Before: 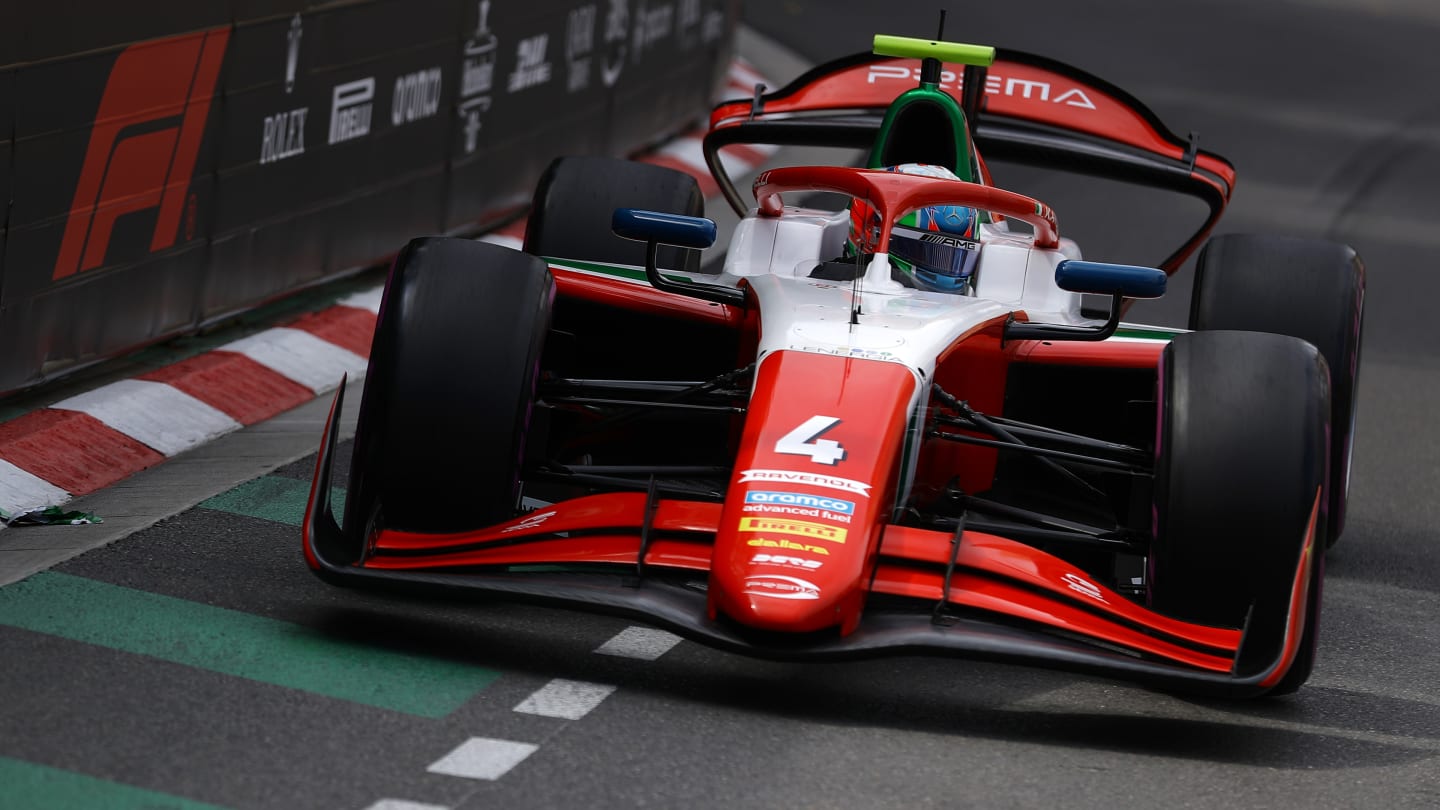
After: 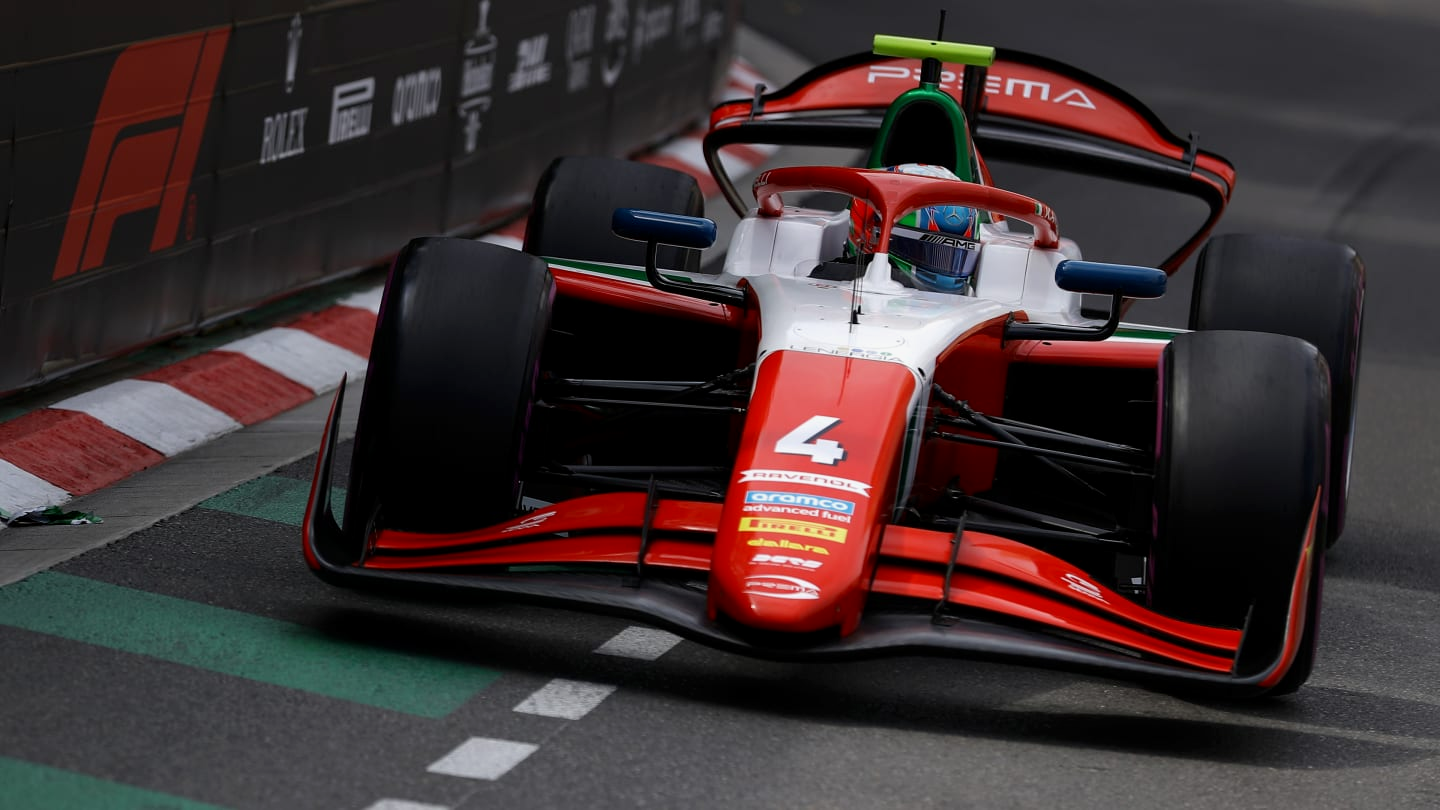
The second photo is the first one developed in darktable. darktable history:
exposure: black level correction 0.002, exposure -0.106 EV, compensate exposure bias true, compensate highlight preservation false
